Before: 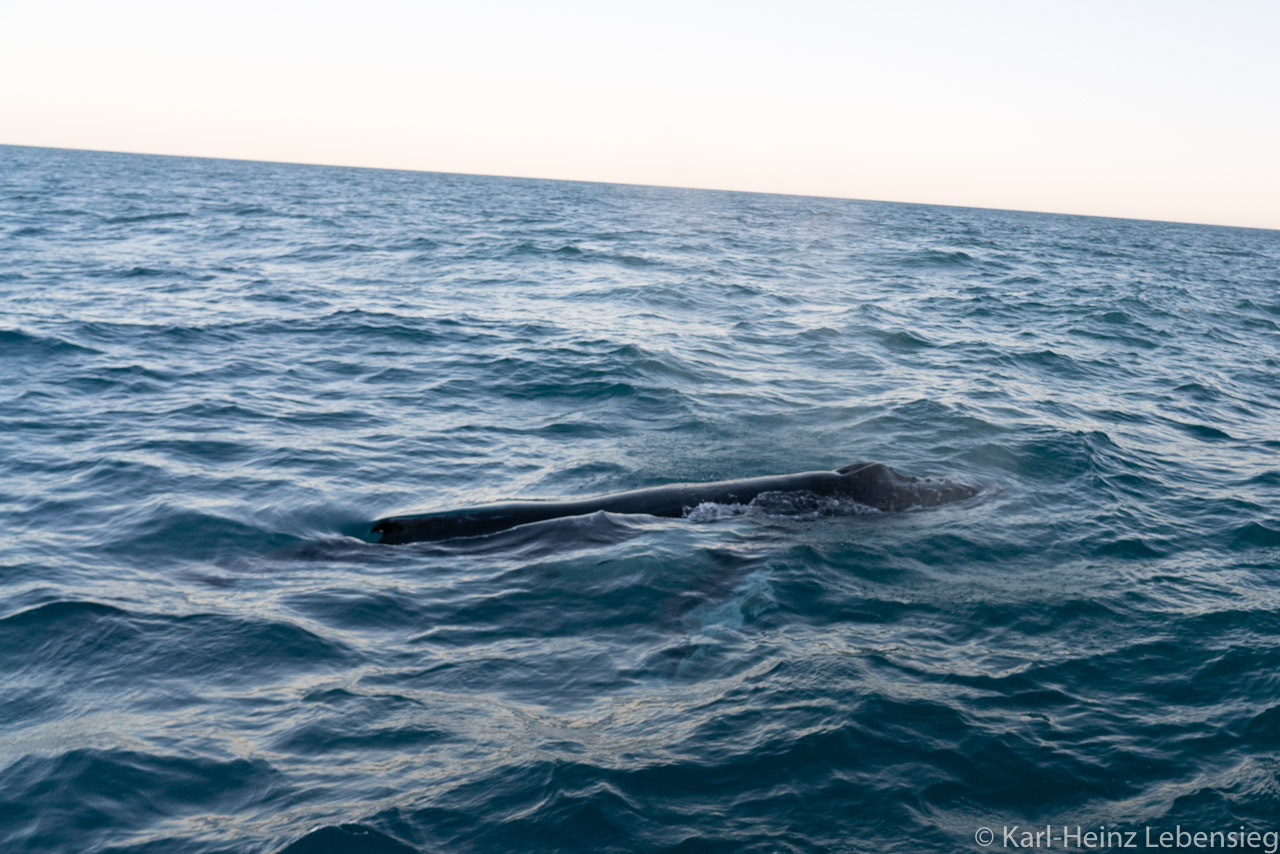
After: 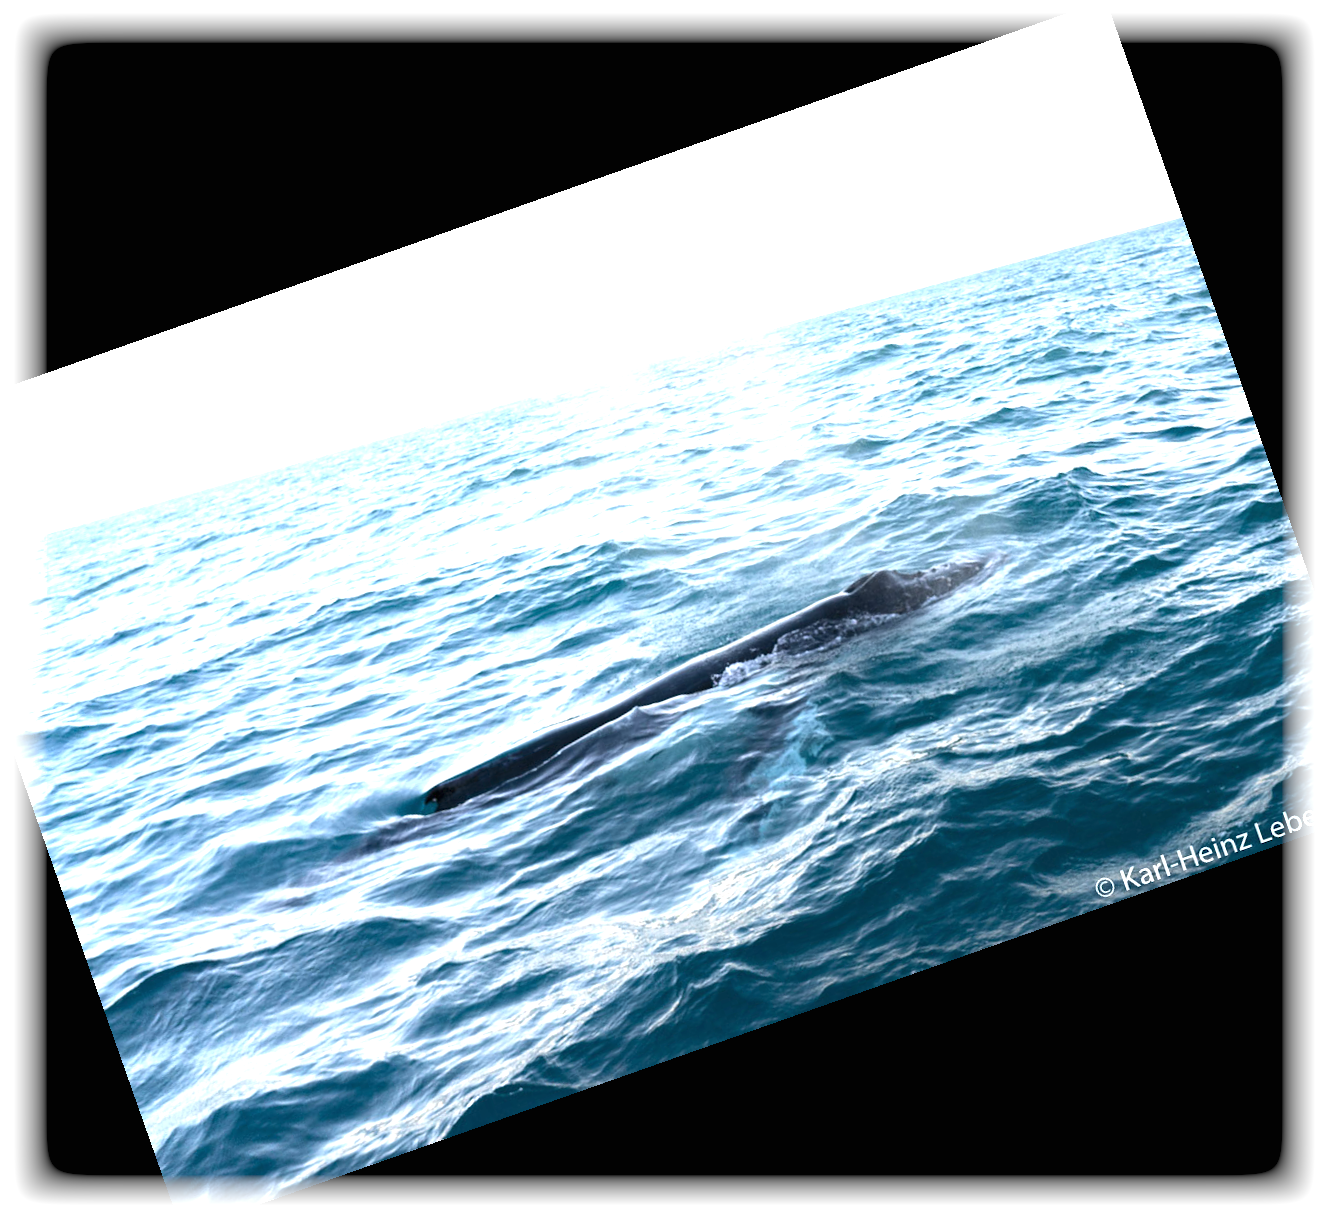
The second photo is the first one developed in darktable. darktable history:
exposure: black level correction 0, exposure 1.45 EV, compensate exposure bias true, compensate highlight preservation false
crop and rotate: angle 19.43°, left 6.812%, right 4.125%, bottom 1.087%
tone equalizer: -8 EV -0.001 EV, -7 EV 0.001 EV, -6 EV -0.002 EV, -5 EV -0.003 EV, -4 EV -0.062 EV, -3 EV -0.222 EV, -2 EV -0.267 EV, -1 EV 0.105 EV, +0 EV 0.303 EV
vignetting: fall-off start 93%, fall-off radius 5%, brightness 1, saturation -0.49, automatic ratio true, width/height ratio 1.332, shape 0.04, unbound false
